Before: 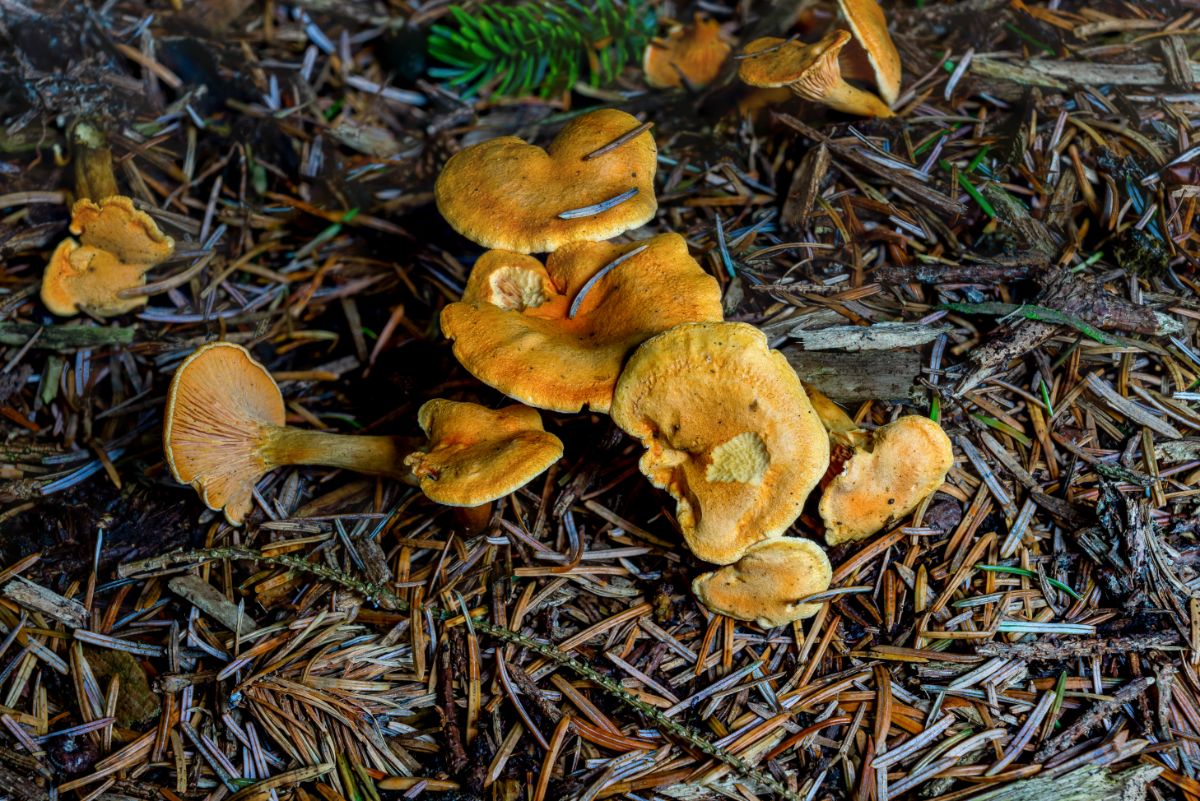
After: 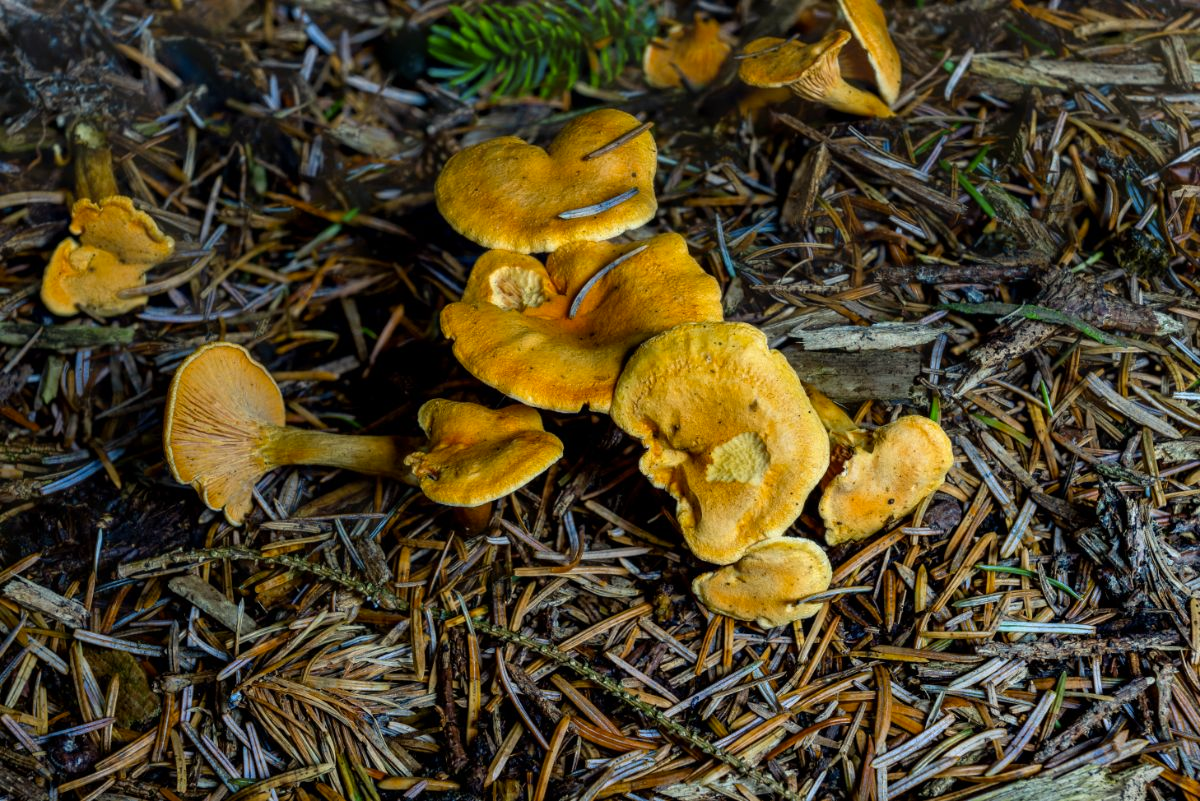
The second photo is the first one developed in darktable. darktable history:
color contrast: green-magenta contrast 0.8, blue-yellow contrast 1.1, unbound 0
rgb curve: curves: ch2 [(0, 0) (0.567, 0.512) (1, 1)], mode RGB, independent channels
